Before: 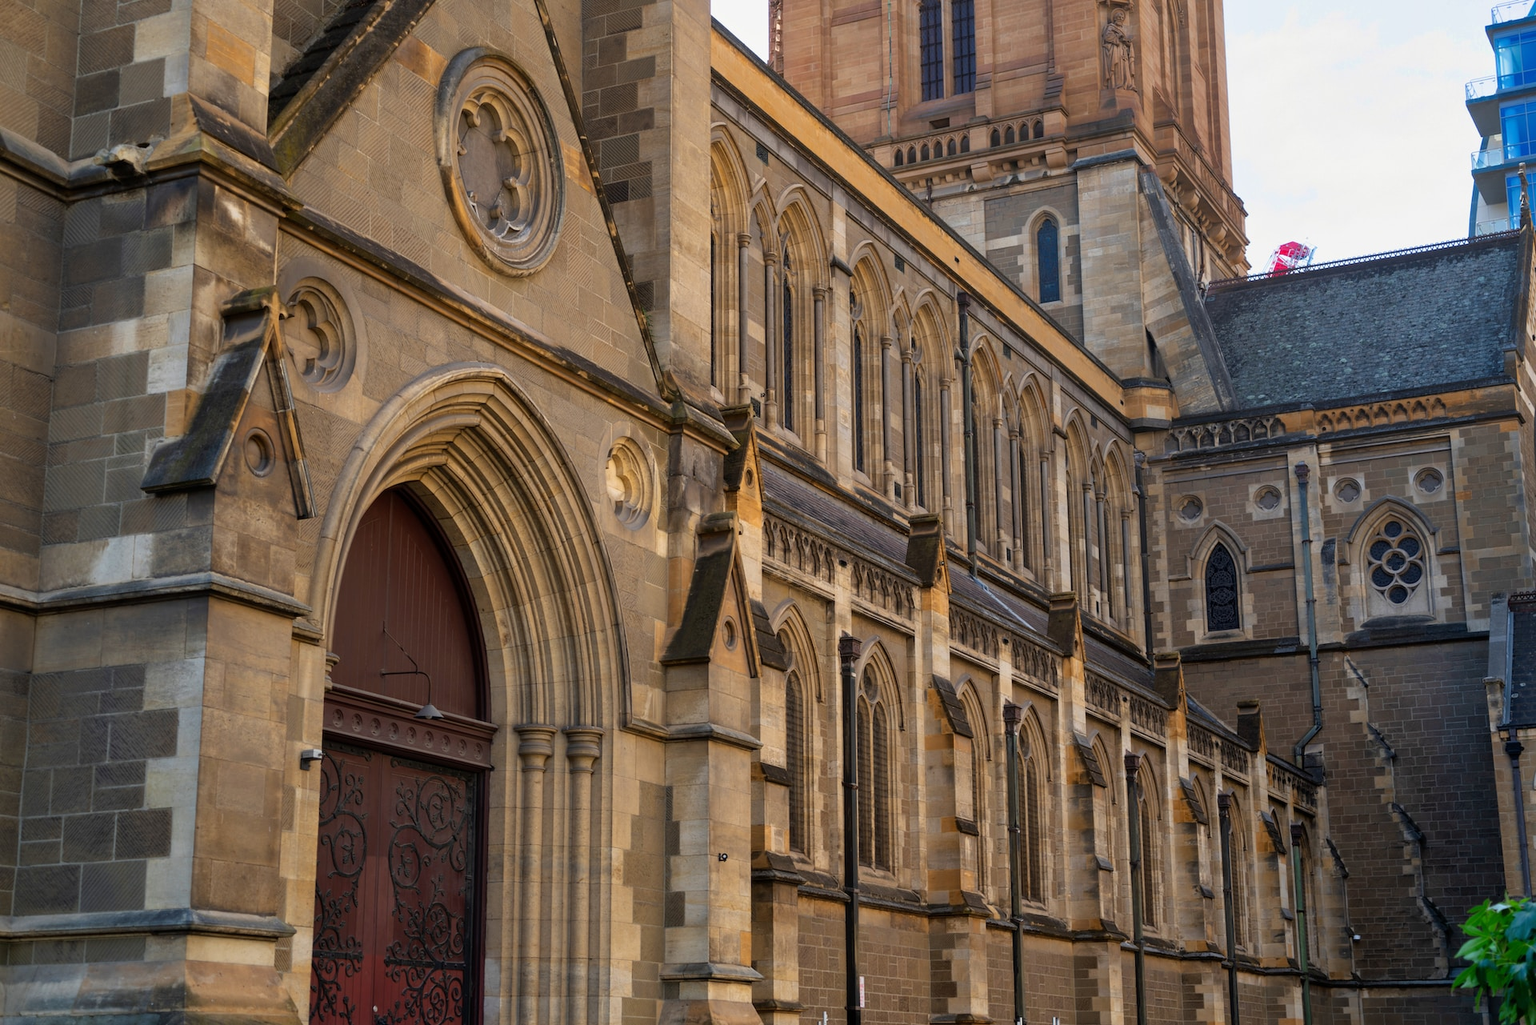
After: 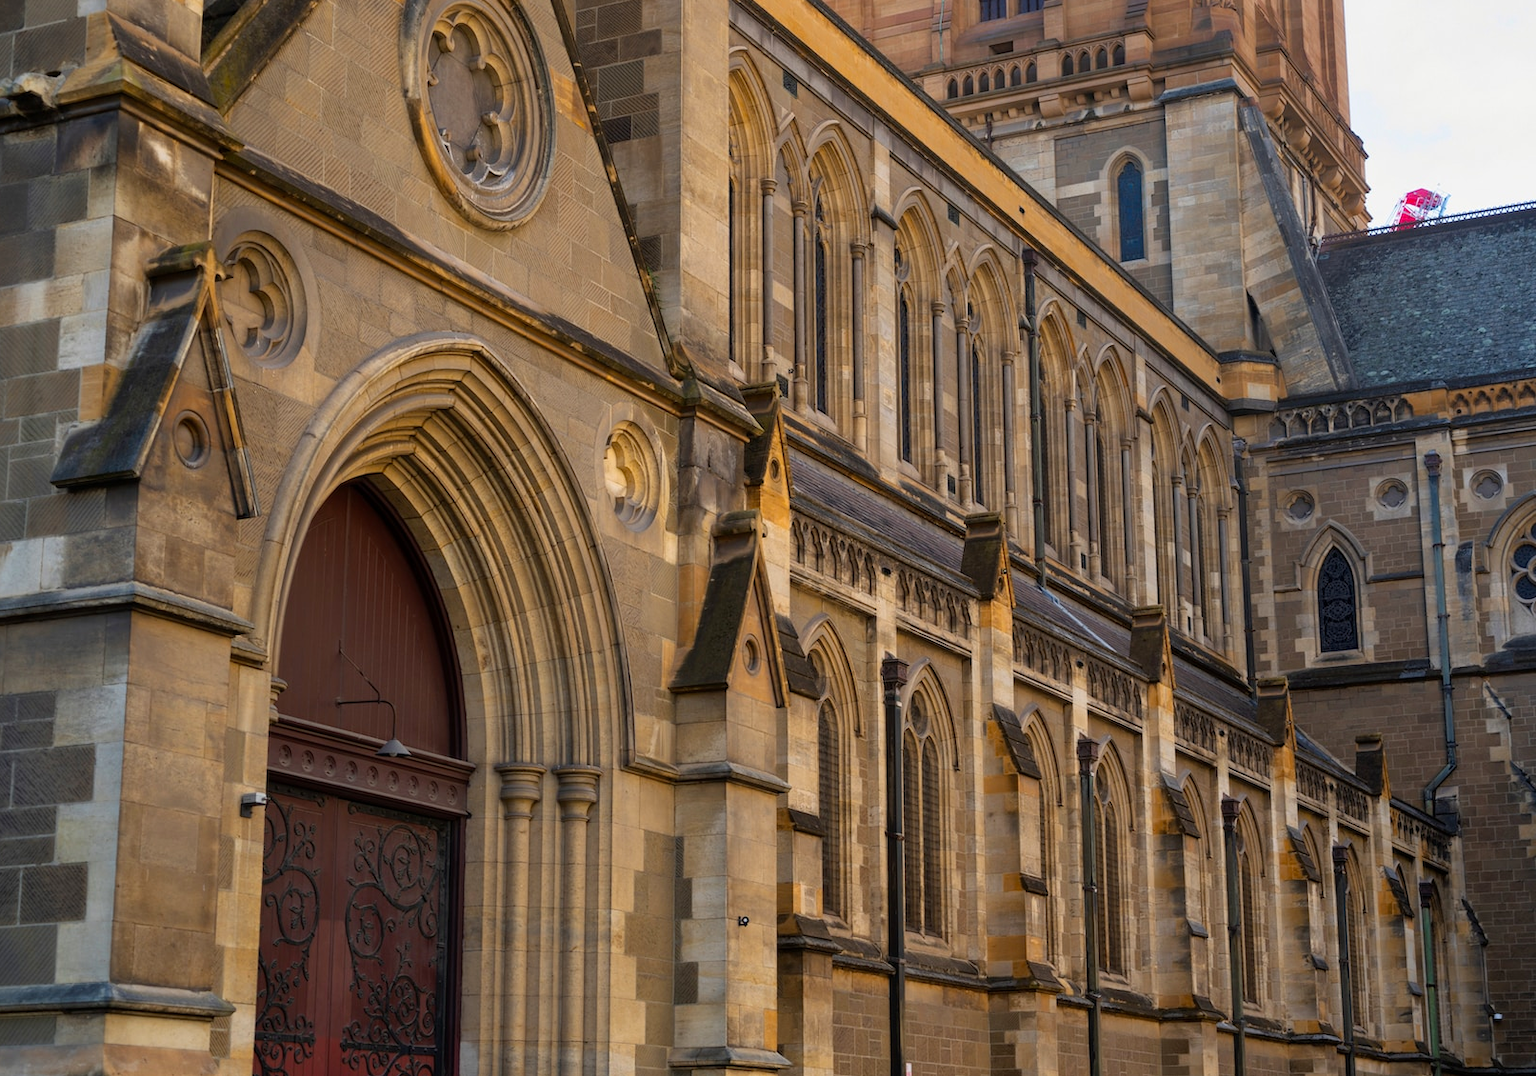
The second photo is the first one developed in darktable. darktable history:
crop: left 6.446%, top 8.188%, right 9.538%, bottom 3.548%
color balance: output saturation 110%
